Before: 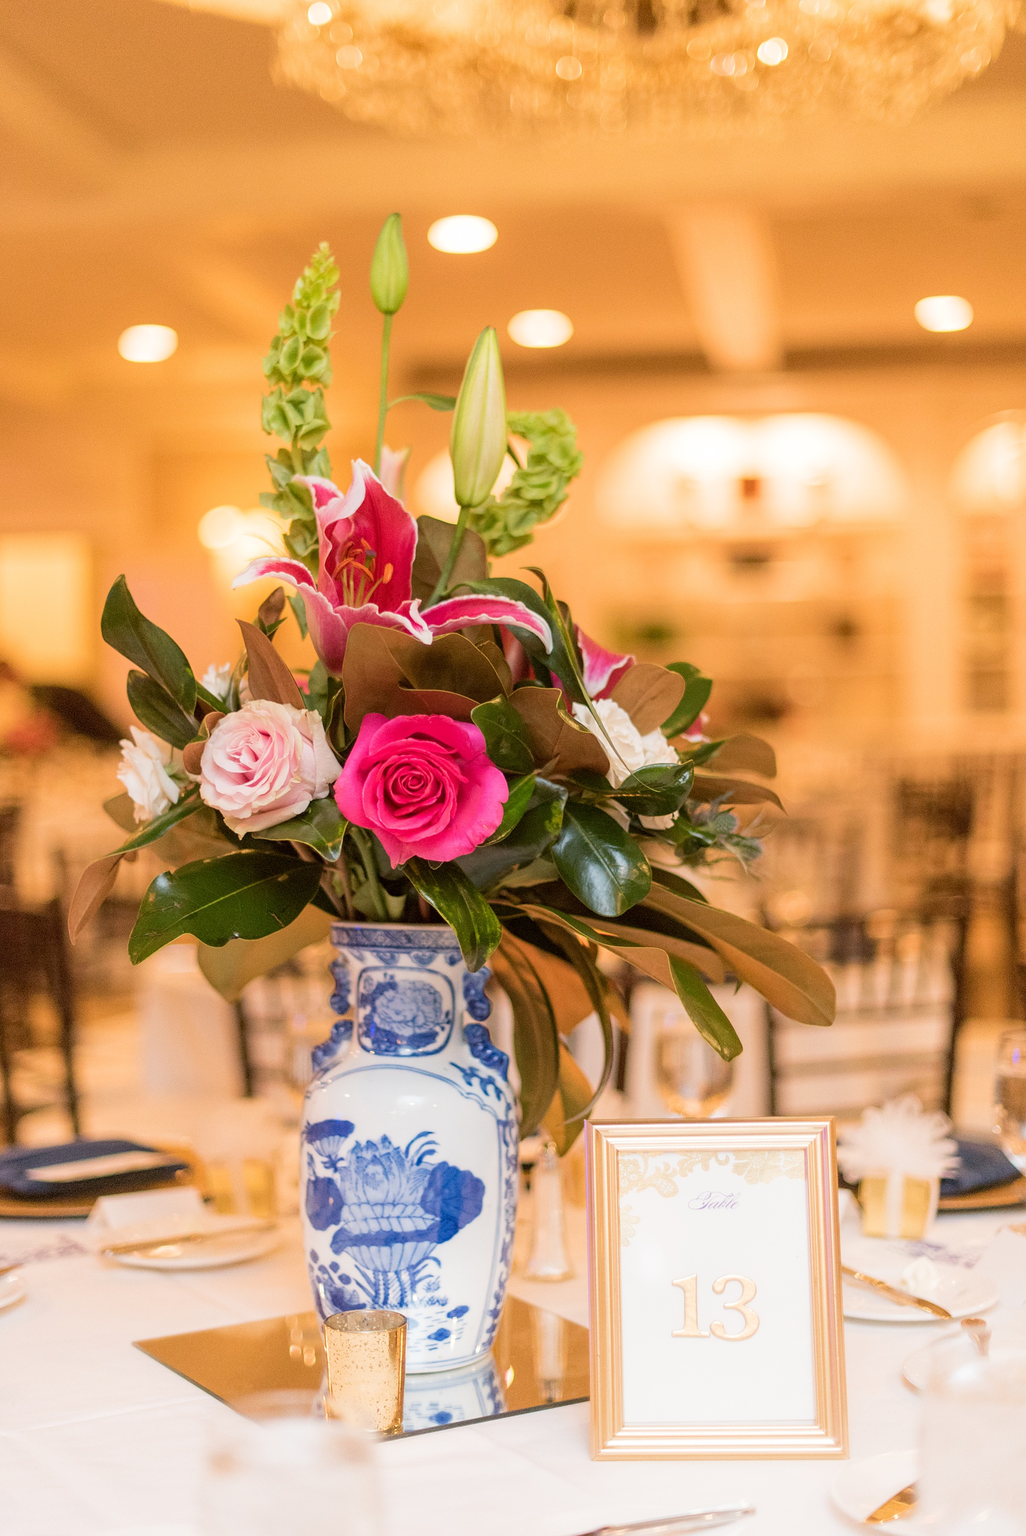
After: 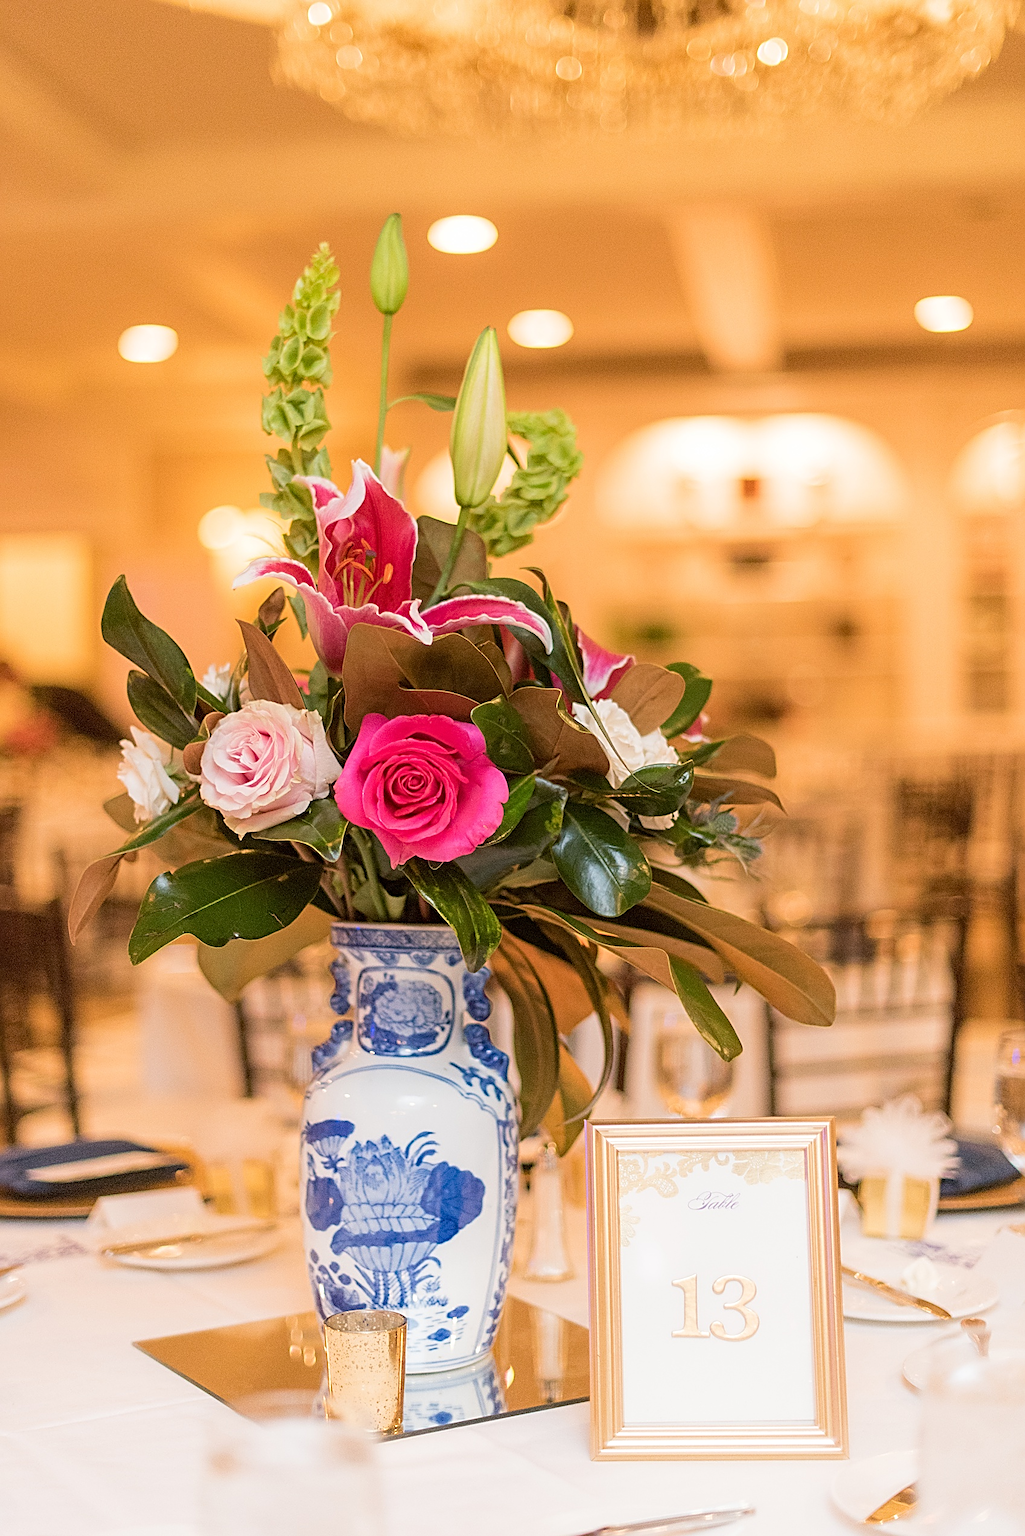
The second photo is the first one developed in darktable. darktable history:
sharpen: radius 2.824, amount 0.709
base curve: preserve colors none
